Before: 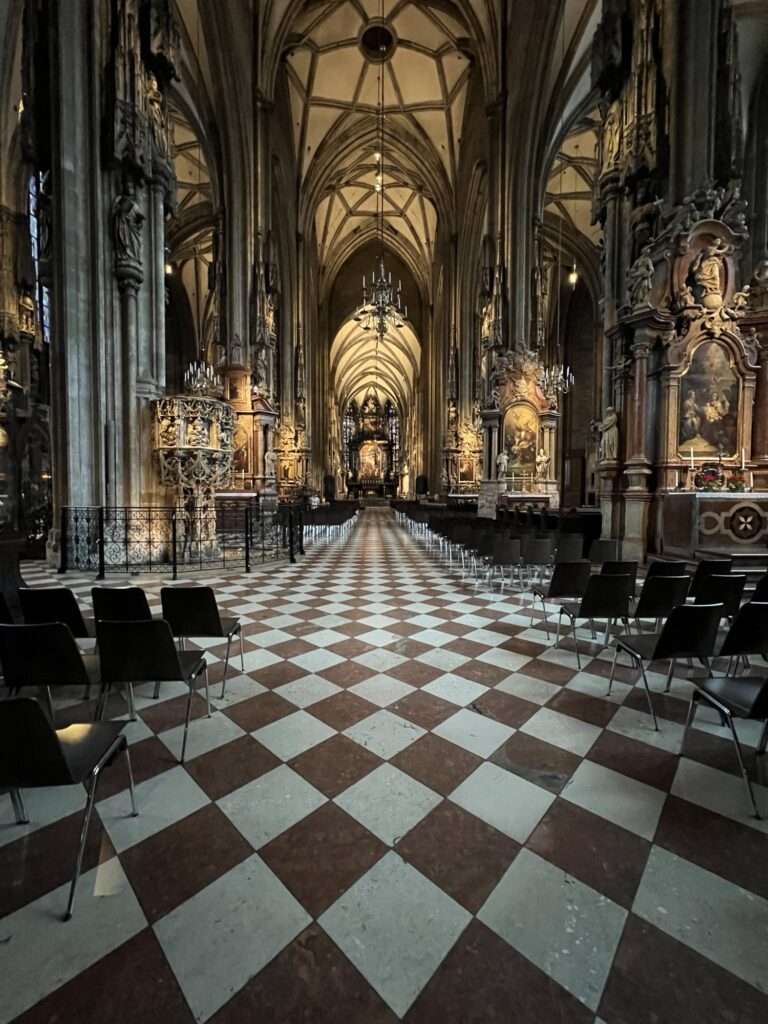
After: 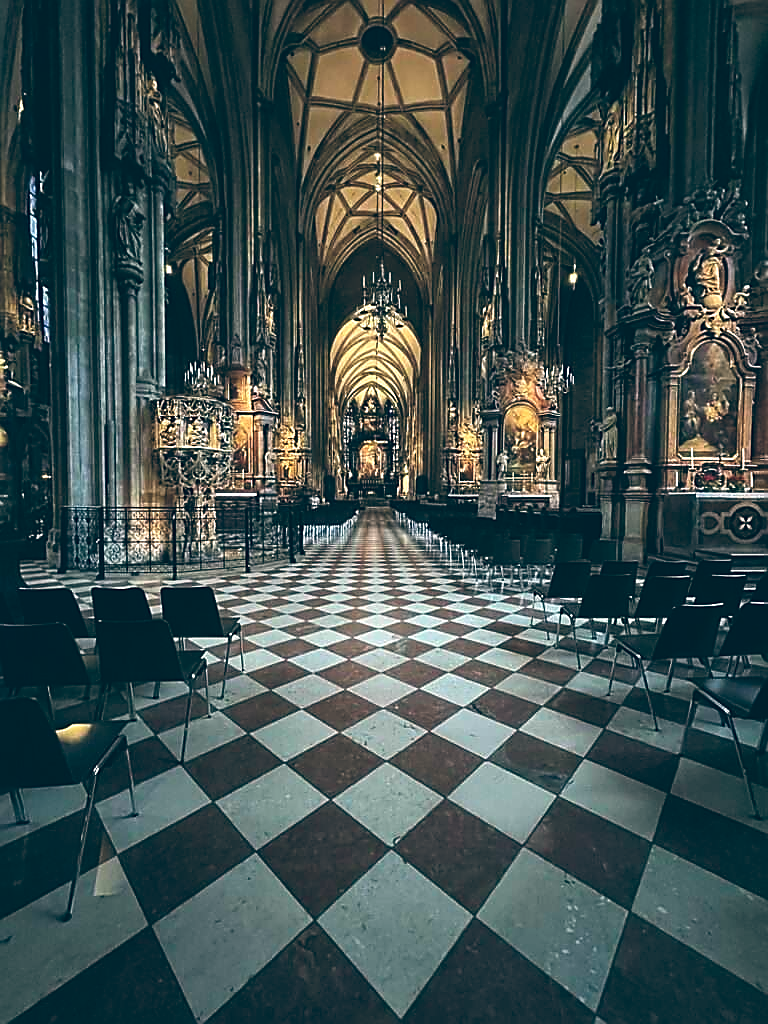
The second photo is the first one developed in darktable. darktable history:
color balance: lift [1.016, 0.983, 1, 1.017], gamma [0.958, 1, 1, 1], gain [0.981, 1.007, 0.993, 1.002], input saturation 118.26%, contrast 13.43%, contrast fulcrum 21.62%, output saturation 82.76%
sharpen: radius 1.4, amount 1.25, threshold 0.7
